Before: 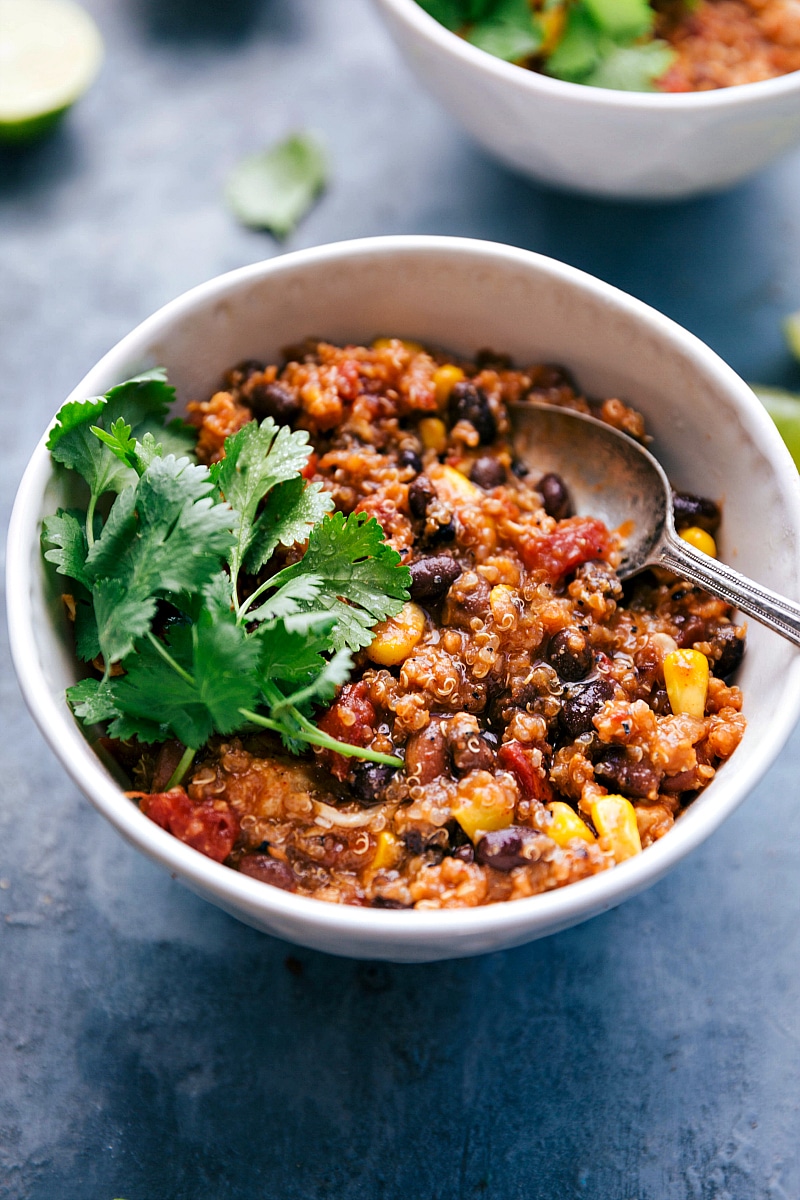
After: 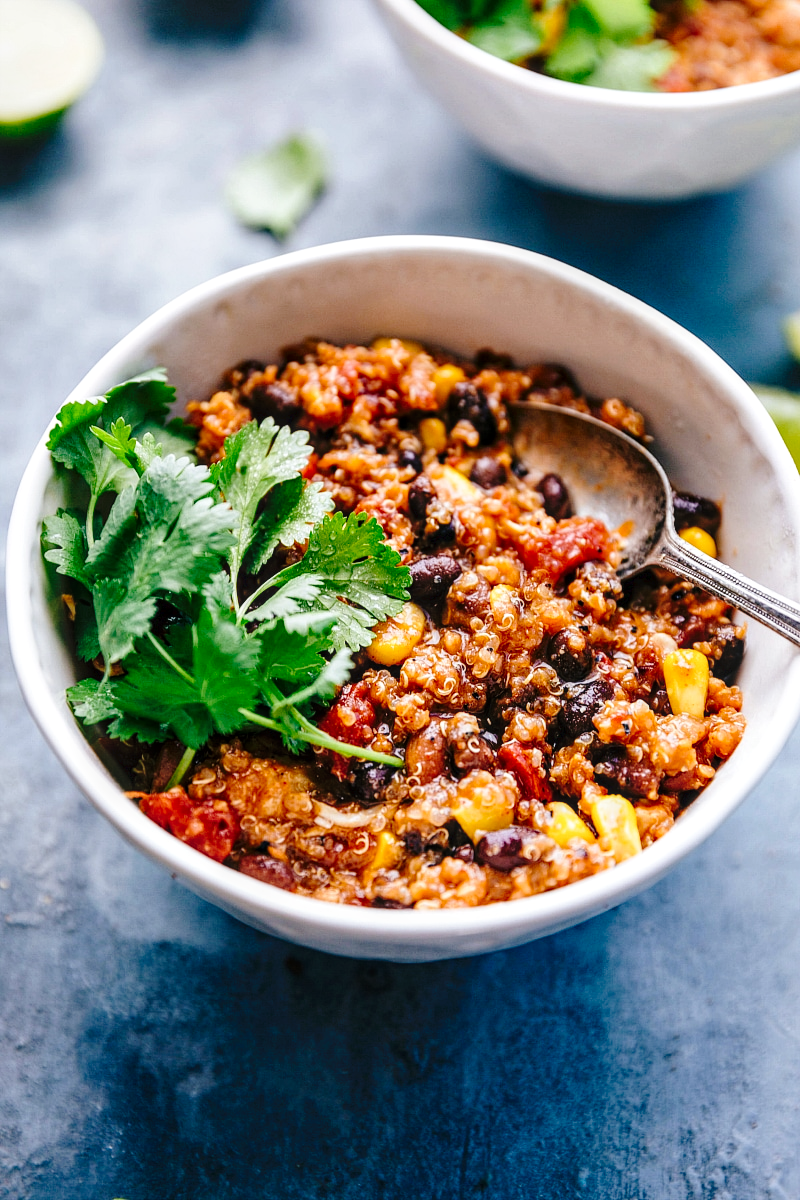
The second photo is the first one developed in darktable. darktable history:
tone curve: curves: ch0 [(0, 0) (0.003, 0.015) (0.011, 0.019) (0.025, 0.027) (0.044, 0.041) (0.069, 0.055) (0.1, 0.079) (0.136, 0.099) (0.177, 0.149) (0.224, 0.216) (0.277, 0.292) (0.335, 0.383) (0.399, 0.474) (0.468, 0.556) (0.543, 0.632) (0.623, 0.711) (0.709, 0.789) (0.801, 0.871) (0.898, 0.944) (1, 1)], preserve colors none
local contrast: on, module defaults
